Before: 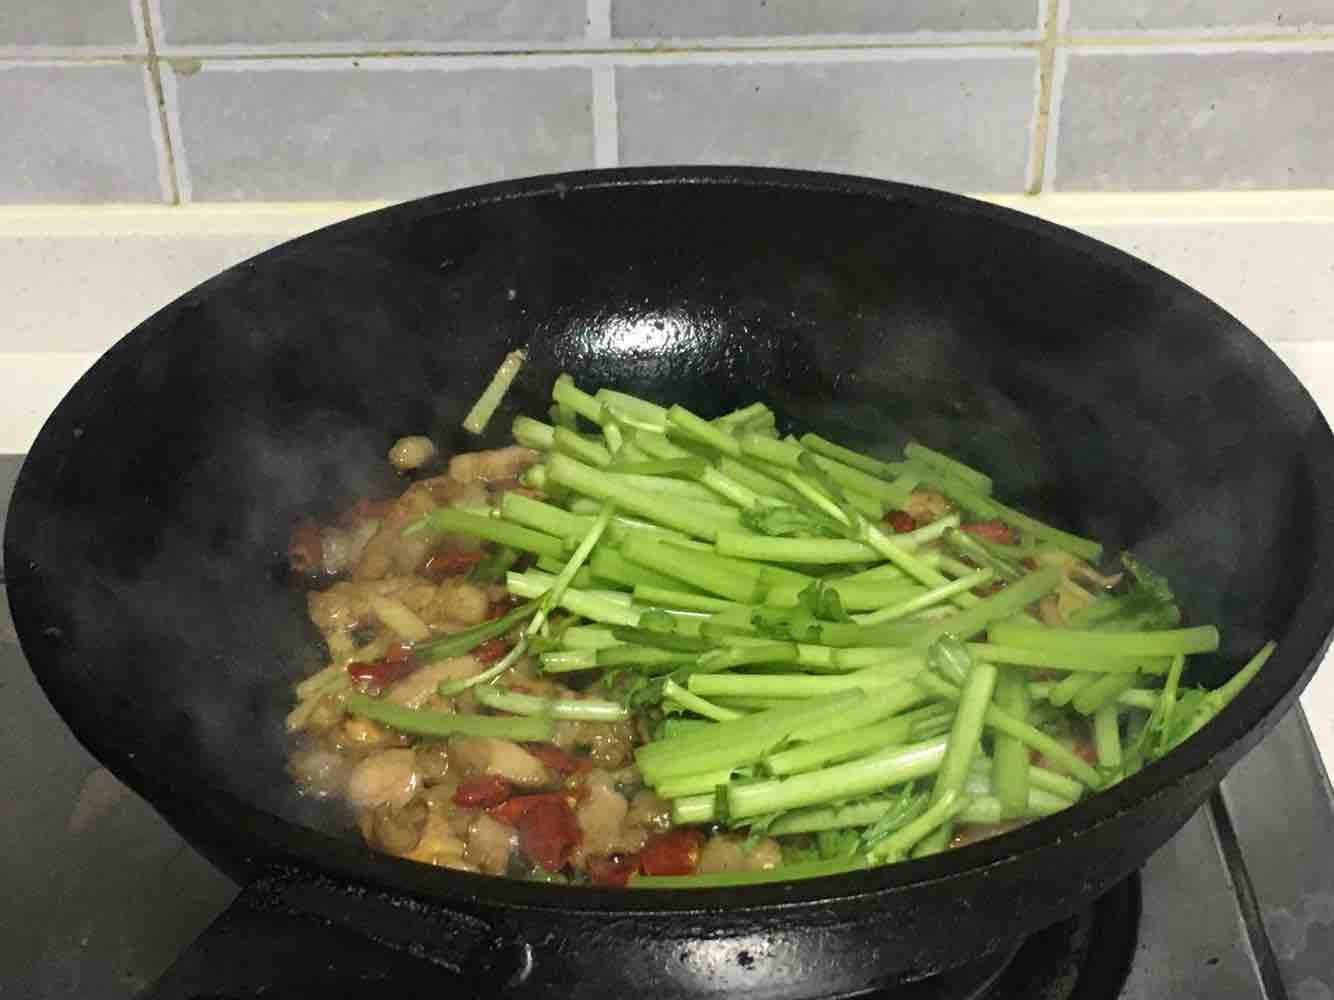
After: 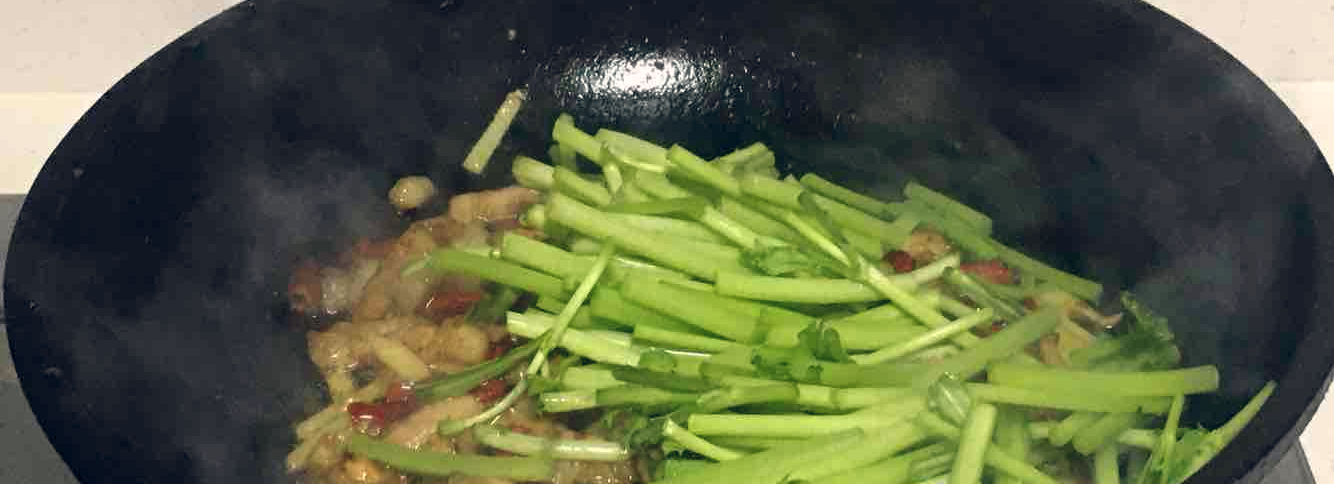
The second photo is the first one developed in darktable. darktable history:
crop and rotate: top 26.056%, bottom 25.543%
color balance rgb: shadows lift › hue 87.51°, highlights gain › chroma 1.62%, highlights gain › hue 55.1°, global offset › chroma 0.1%, global offset › hue 253.66°, linear chroma grading › global chroma 0.5%
